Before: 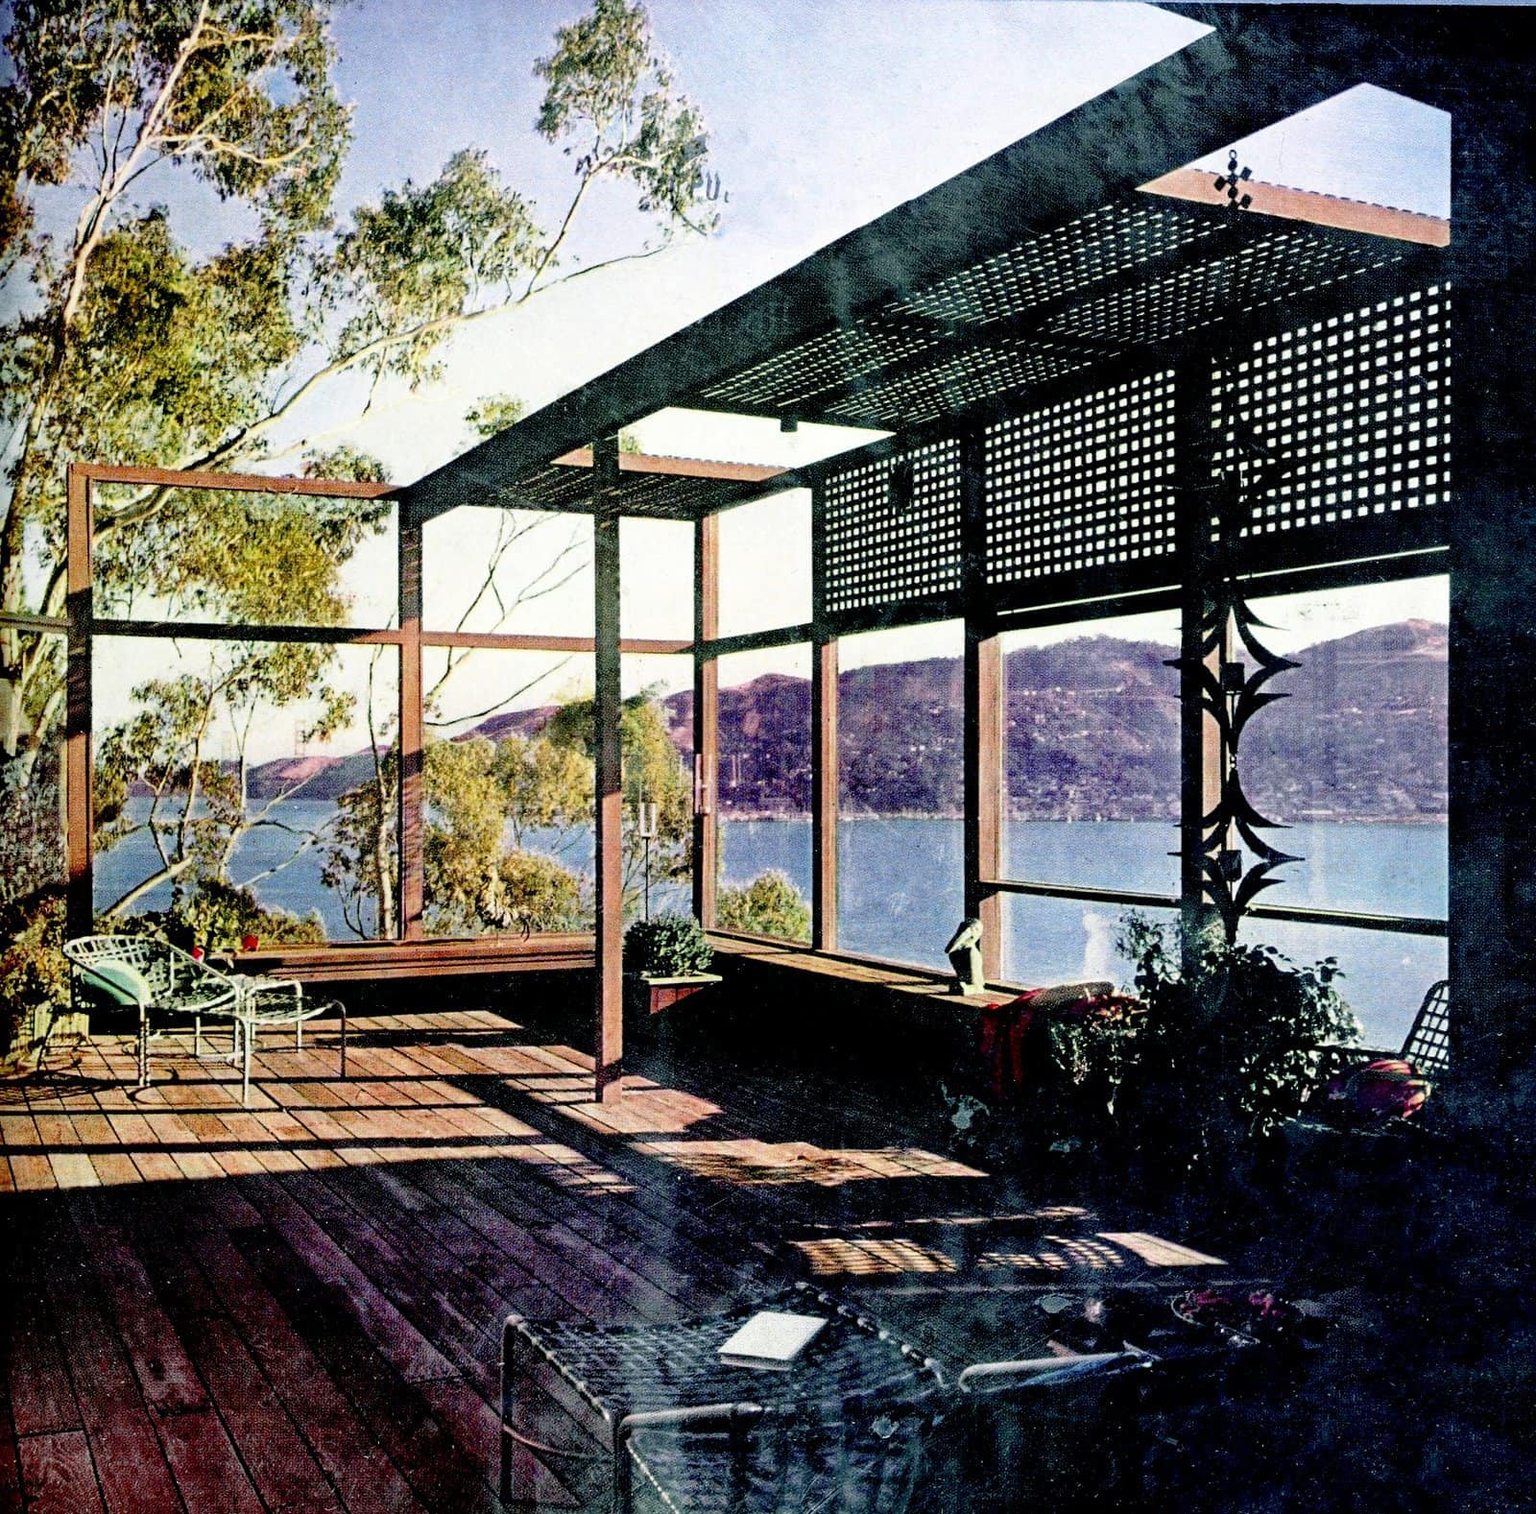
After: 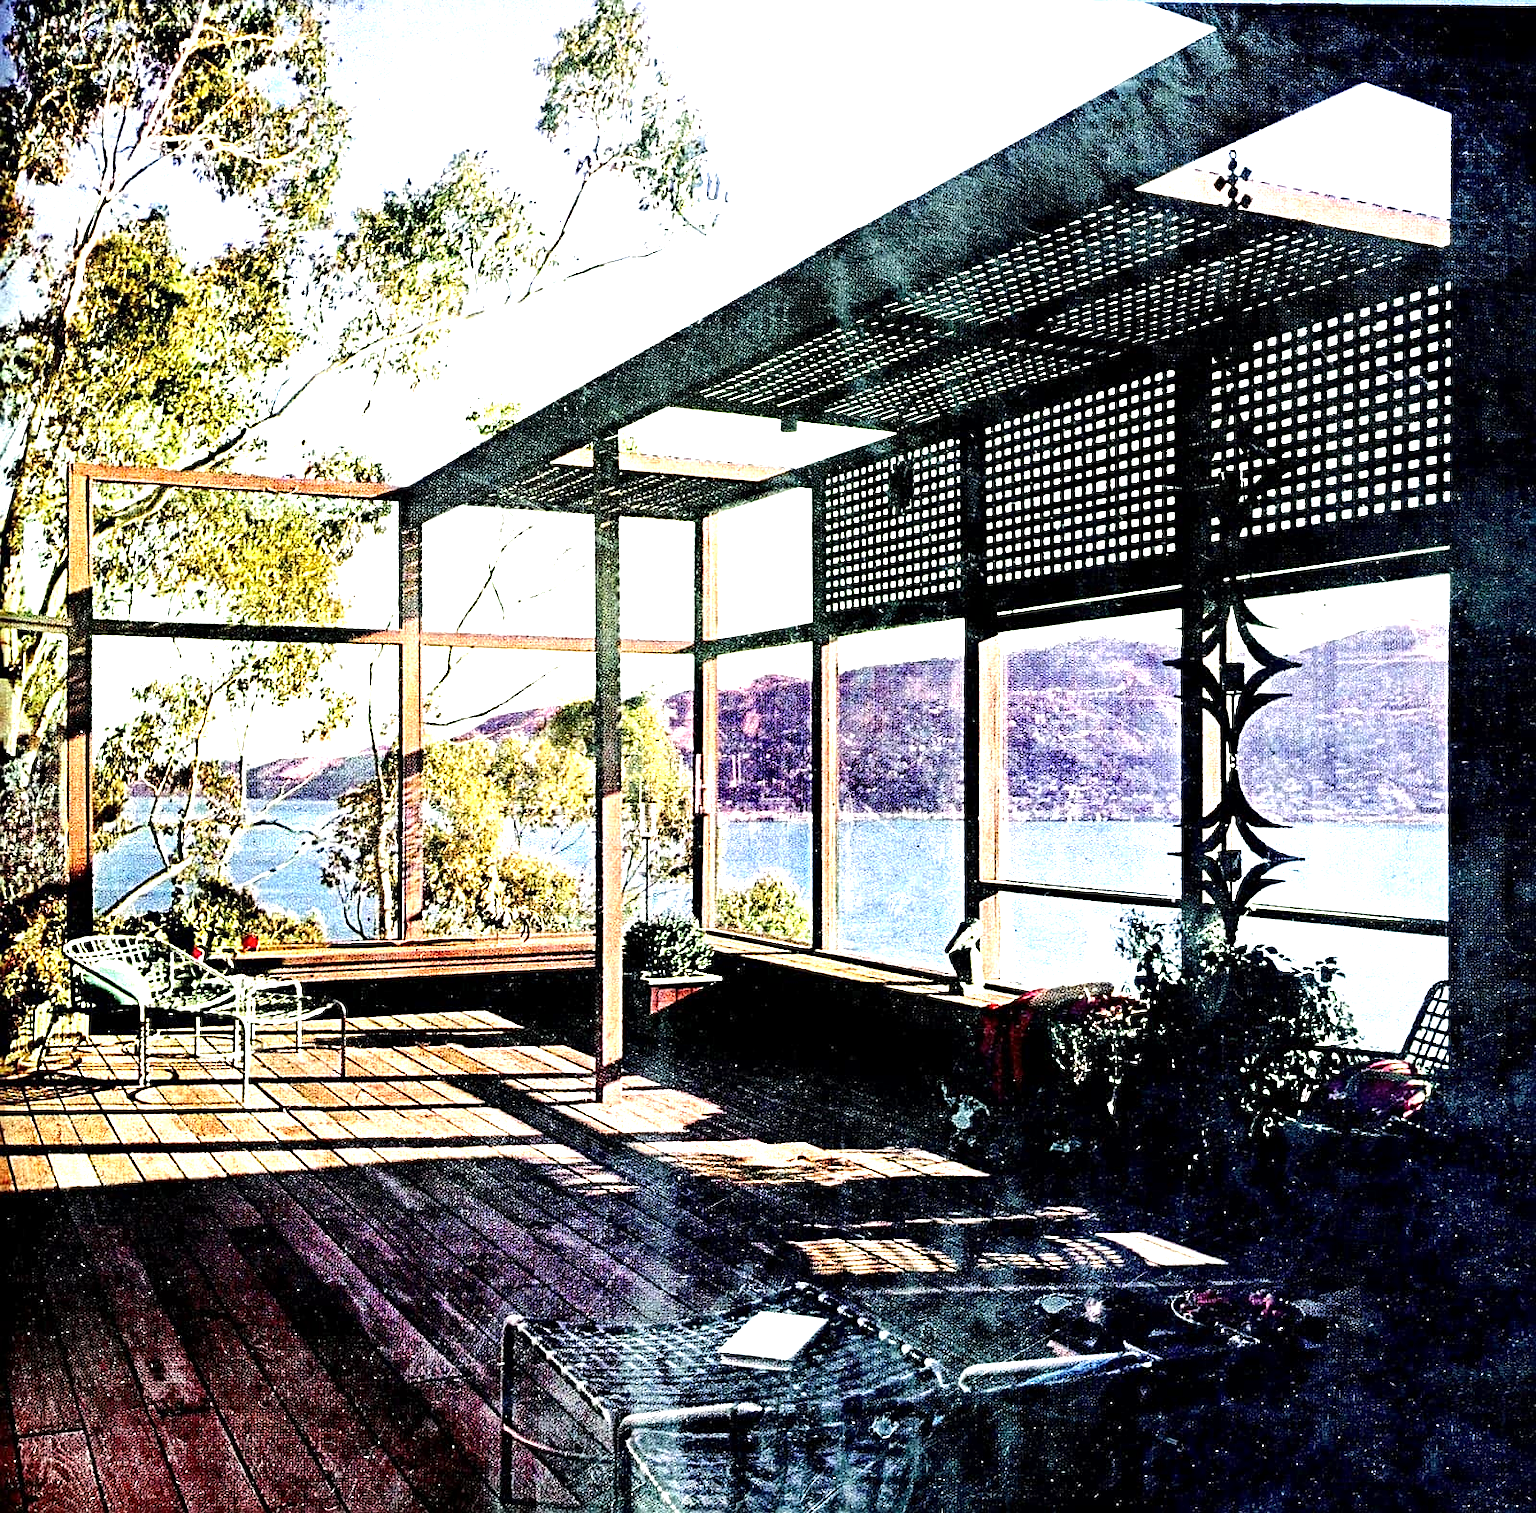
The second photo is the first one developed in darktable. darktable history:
exposure: black level correction 0.001, exposure 1.129 EV, compensate exposure bias true, compensate highlight preservation false
sharpen: on, module defaults
contrast equalizer: octaves 7, y [[0.5, 0.502, 0.506, 0.511, 0.52, 0.537], [0.5 ×6], [0.505, 0.509, 0.518, 0.534, 0.553, 0.561], [0 ×6], [0 ×6]]
tone equalizer: -8 EV -0.417 EV, -7 EV -0.389 EV, -6 EV -0.333 EV, -5 EV -0.222 EV, -3 EV 0.222 EV, -2 EV 0.333 EV, -1 EV 0.389 EV, +0 EV 0.417 EV, edges refinement/feathering 500, mask exposure compensation -1.57 EV, preserve details no
